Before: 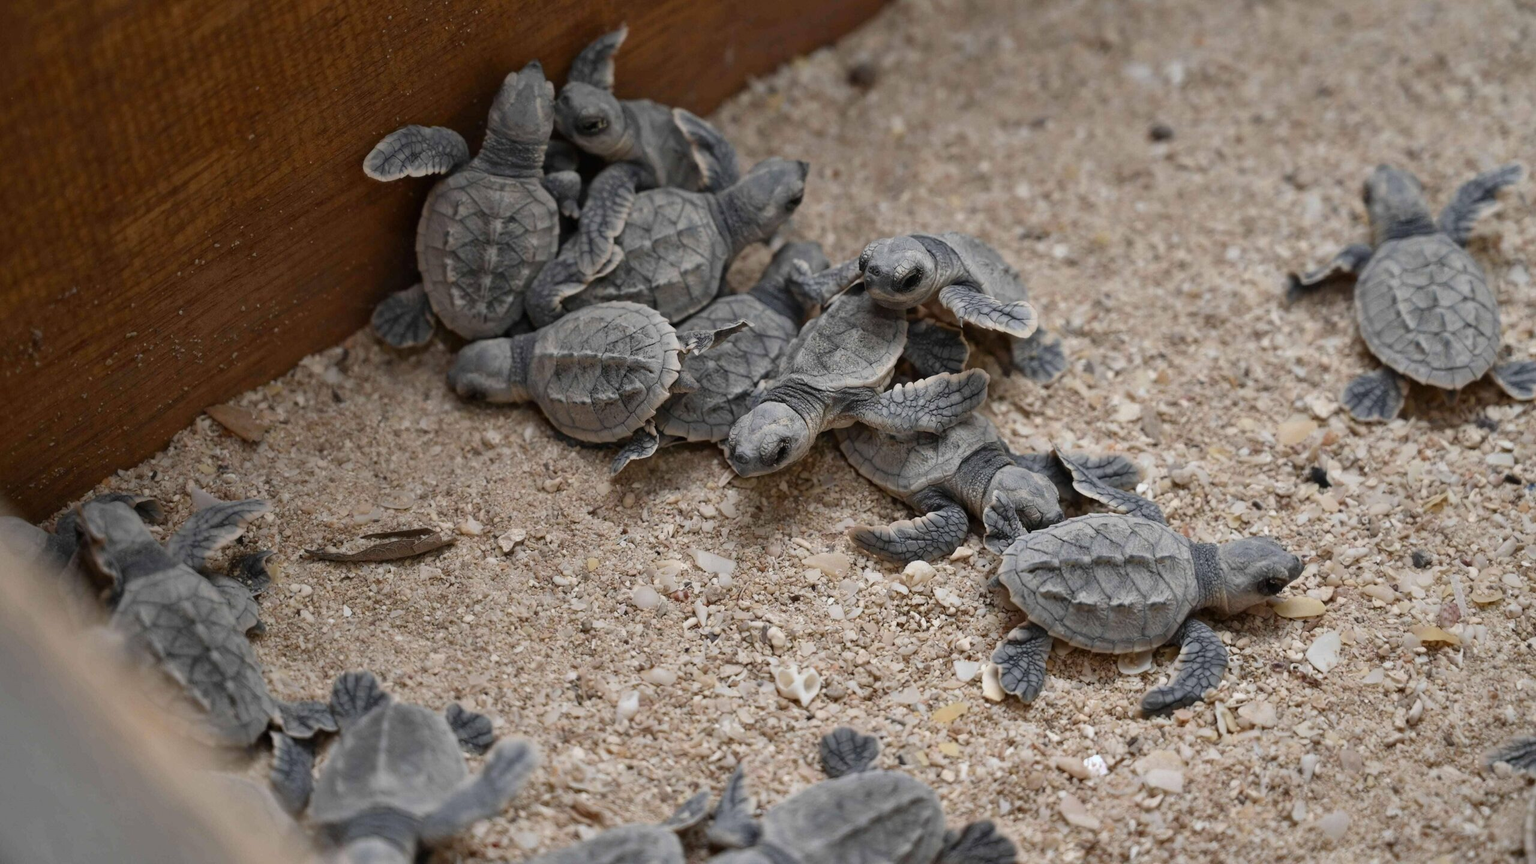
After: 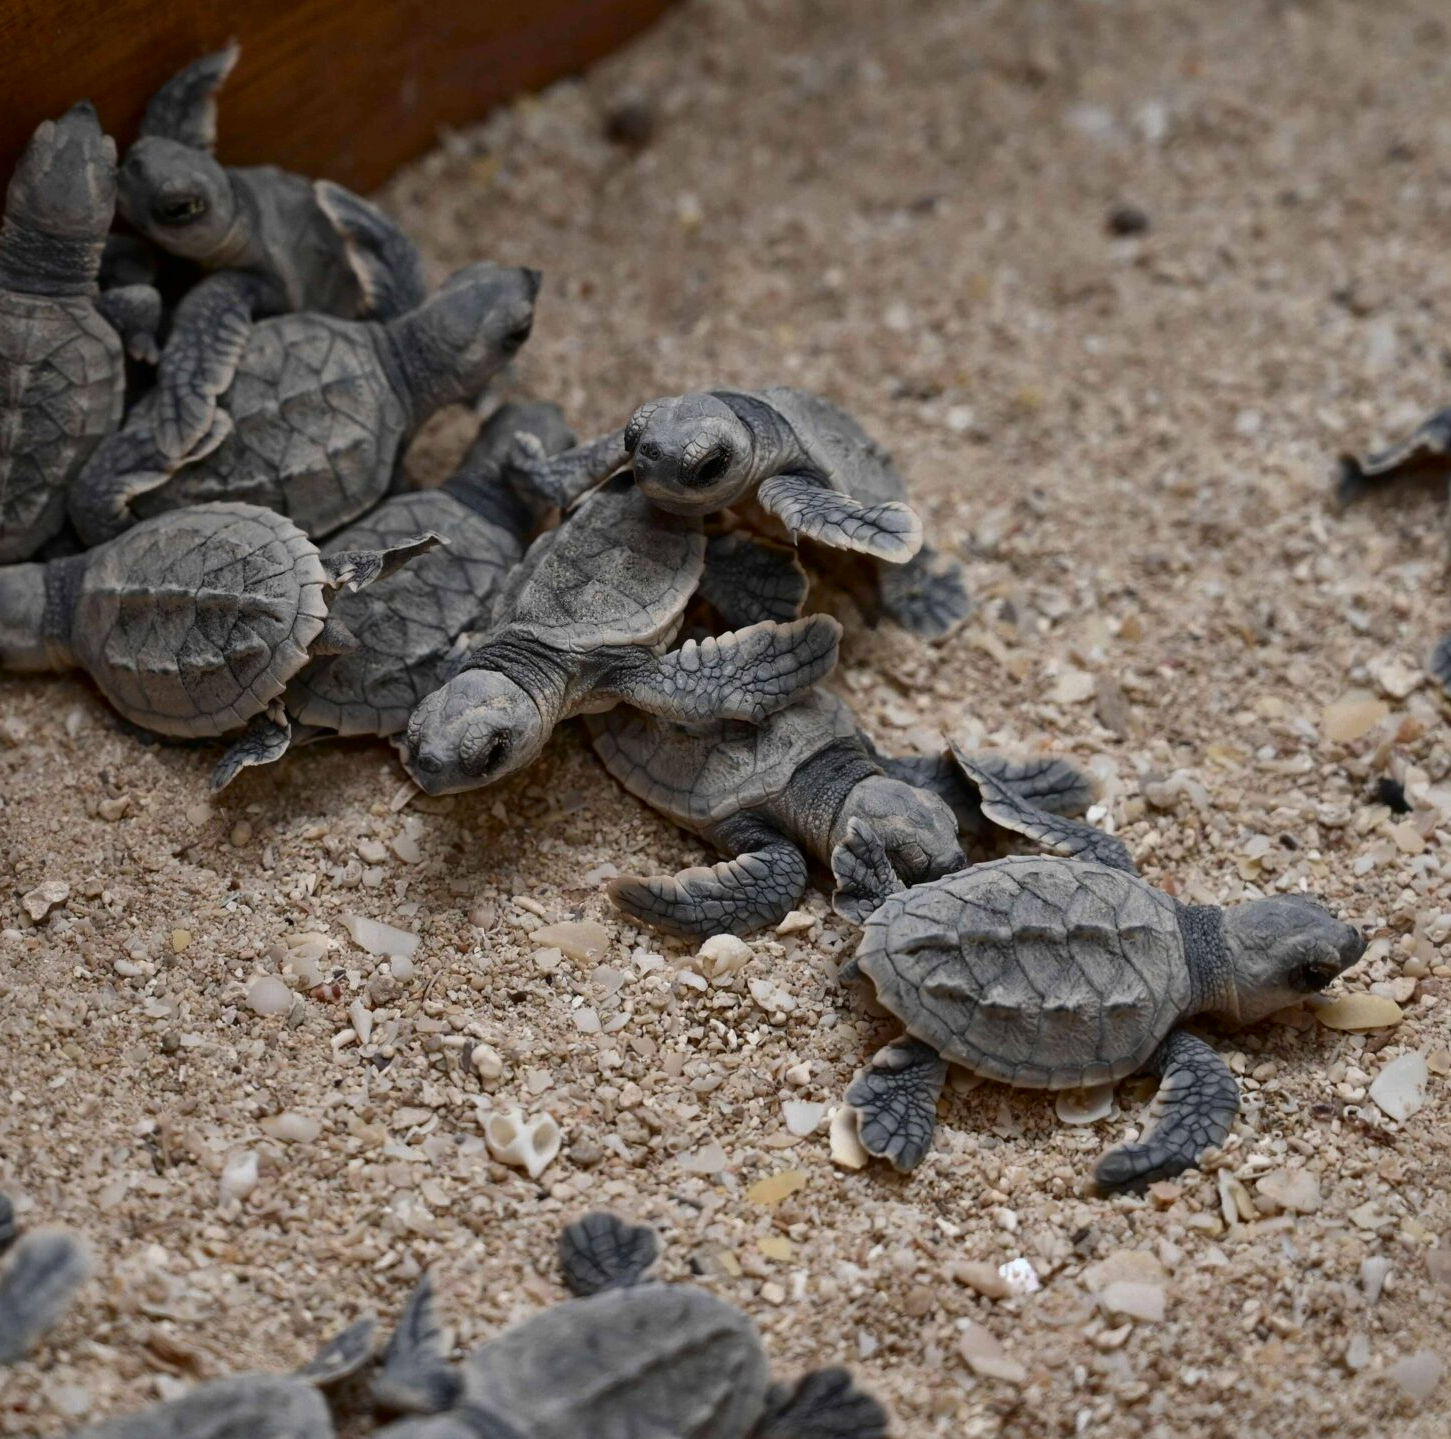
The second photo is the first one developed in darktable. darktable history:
contrast brightness saturation: contrast 0.067, brightness -0.126, saturation 0.055
crop: left 31.556%, top 0.006%, right 11.753%
